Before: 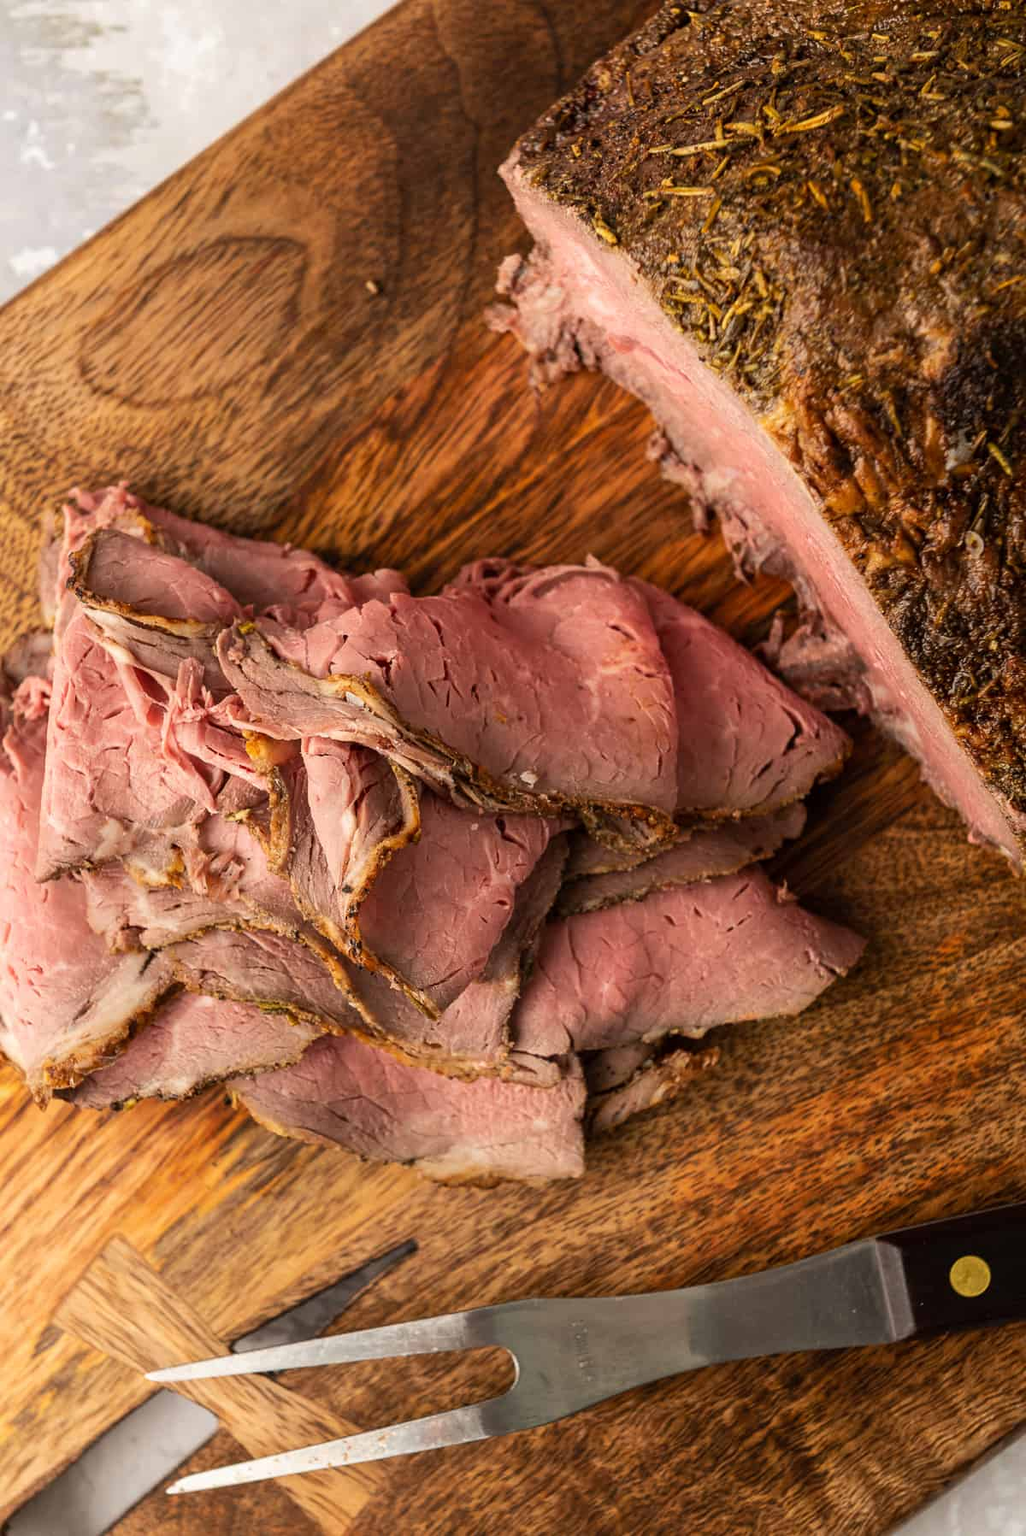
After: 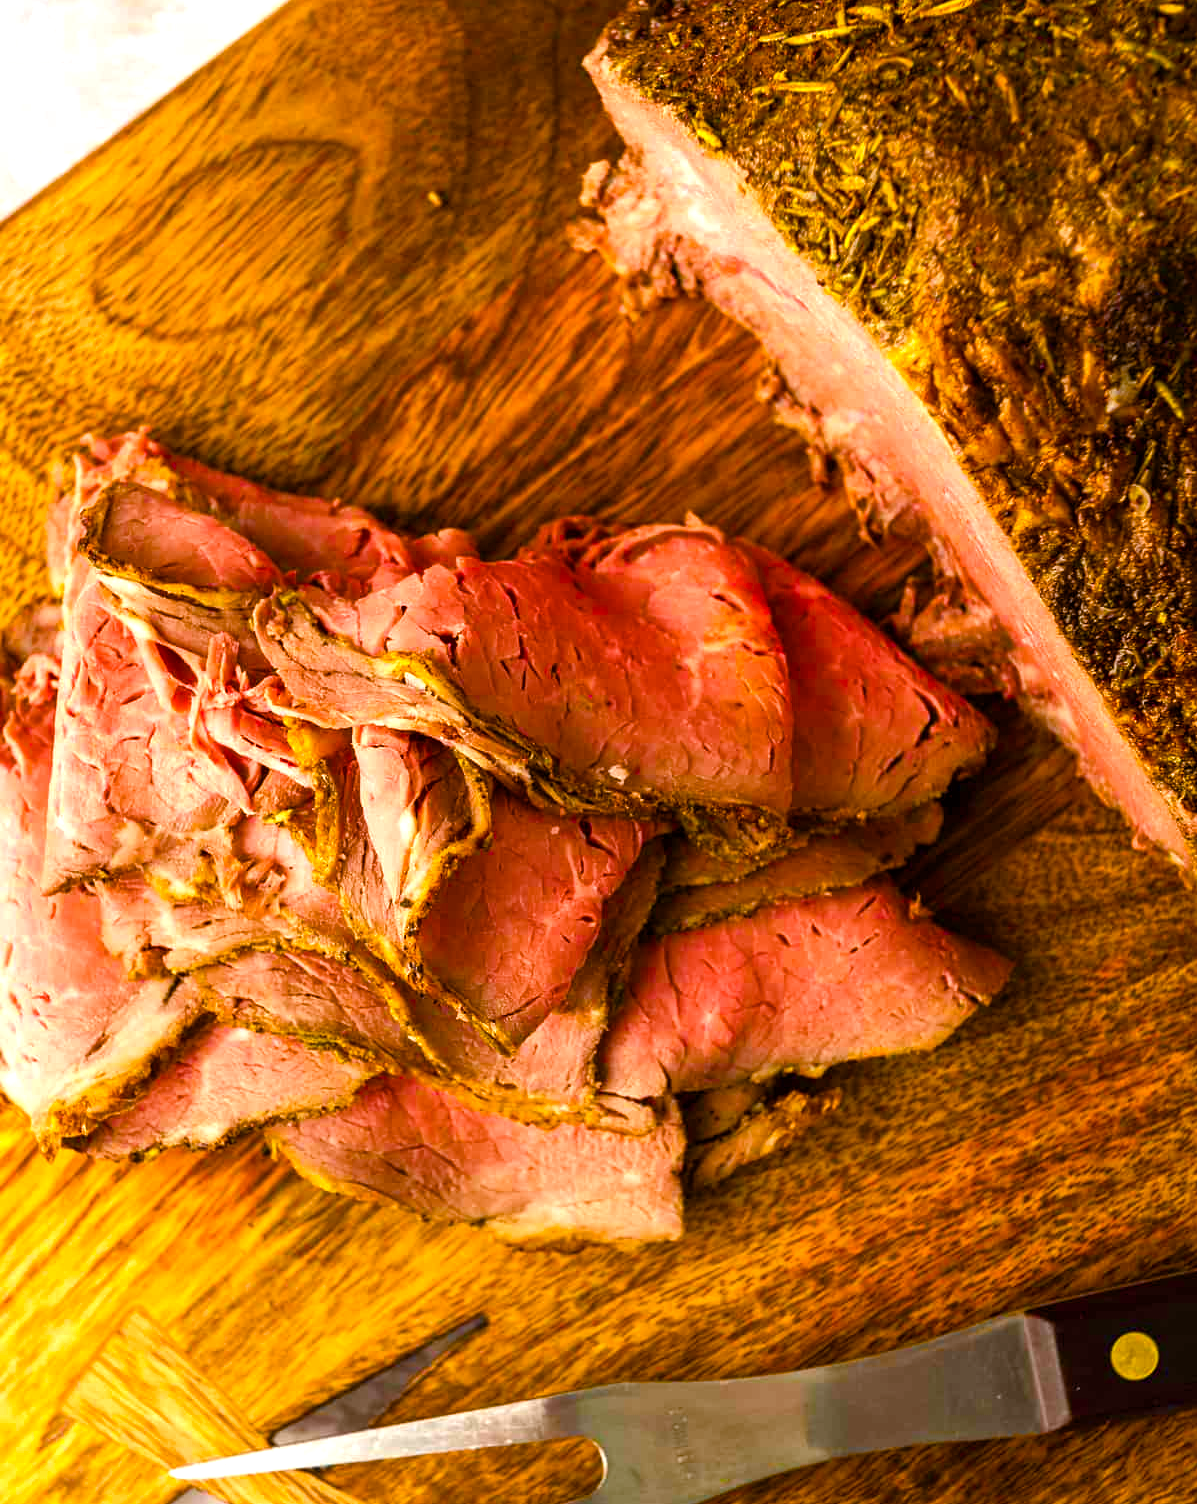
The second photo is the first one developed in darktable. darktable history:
crop: top 7.625%, bottom 8.027%
color balance rgb: linear chroma grading › global chroma 25%, perceptual saturation grading › global saturation 45%, perceptual saturation grading › highlights -50%, perceptual saturation grading › shadows 30%, perceptual brilliance grading › global brilliance 18%, global vibrance 40%
